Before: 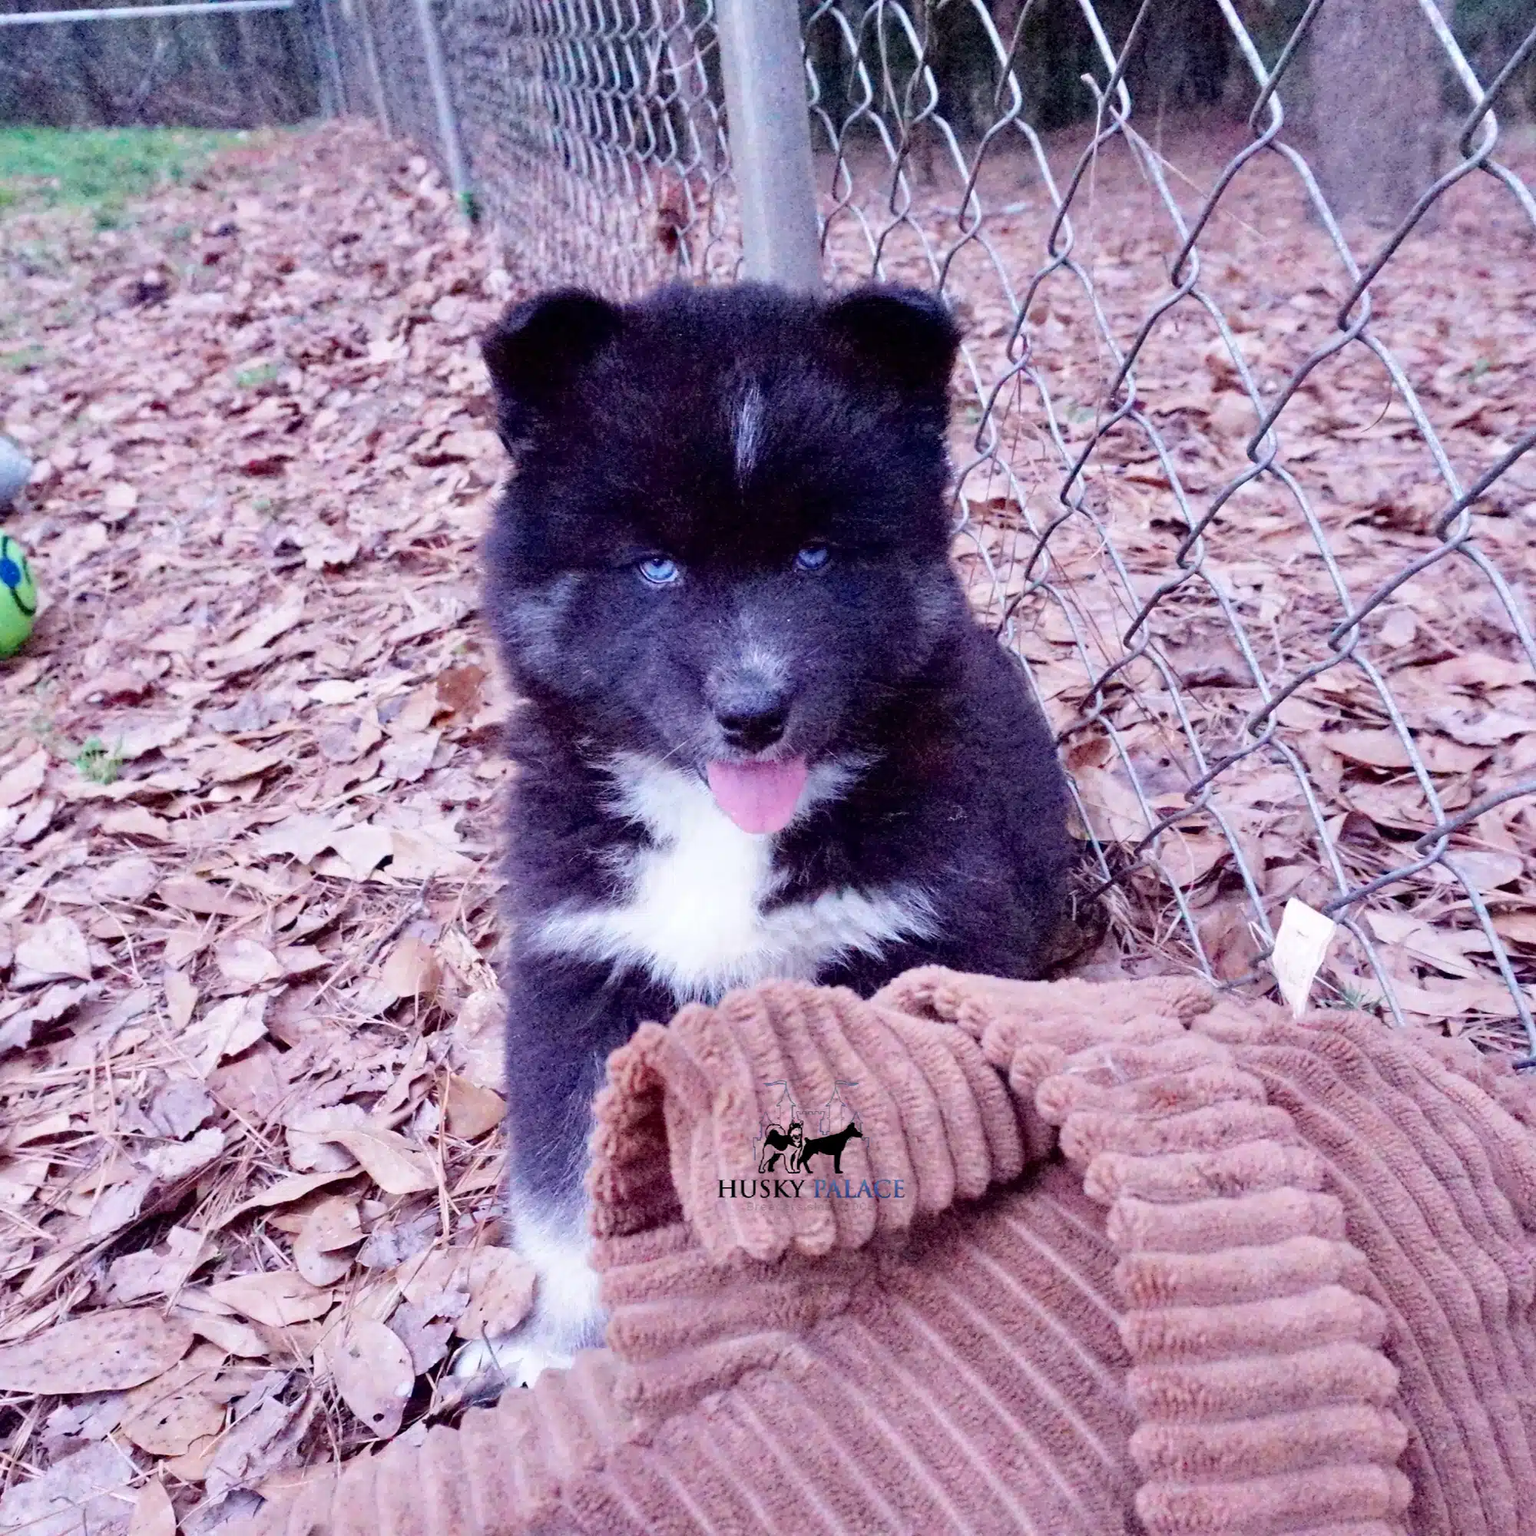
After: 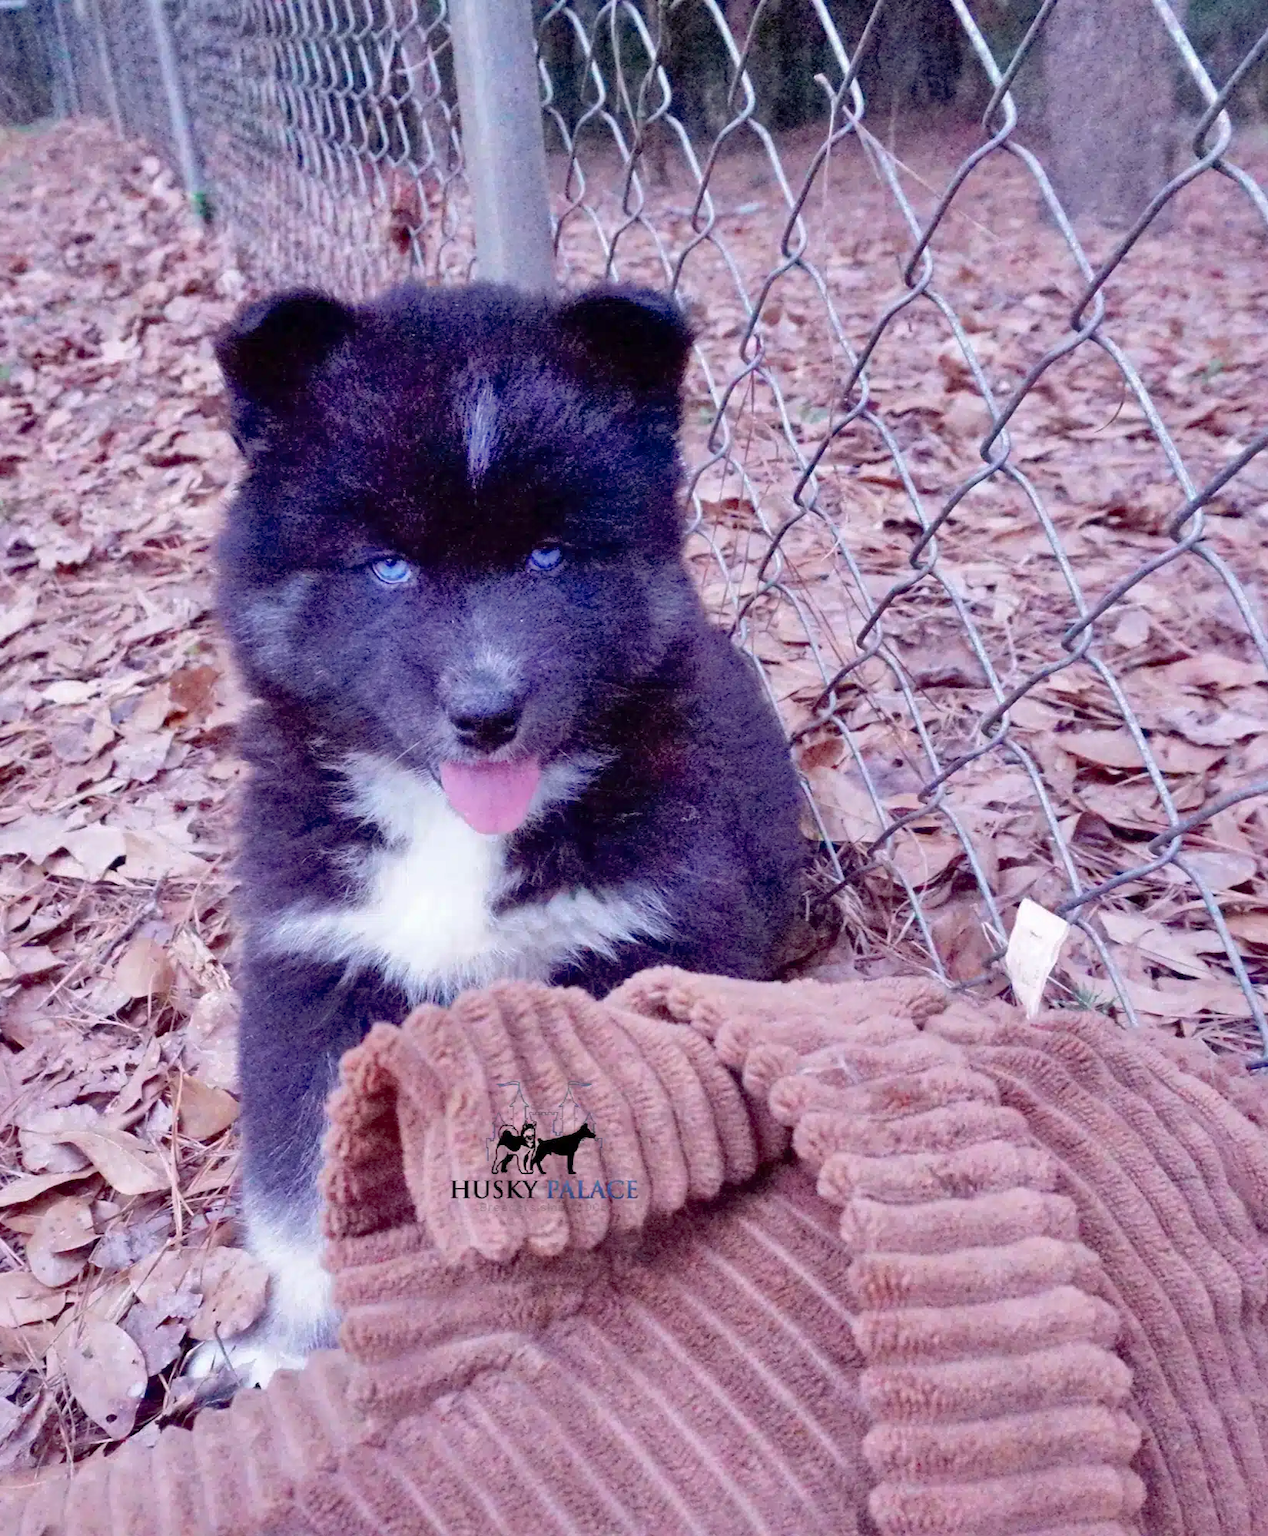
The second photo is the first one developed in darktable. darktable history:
shadows and highlights: on, module defaults
crop: left 17.408%, bottom 0.038%
